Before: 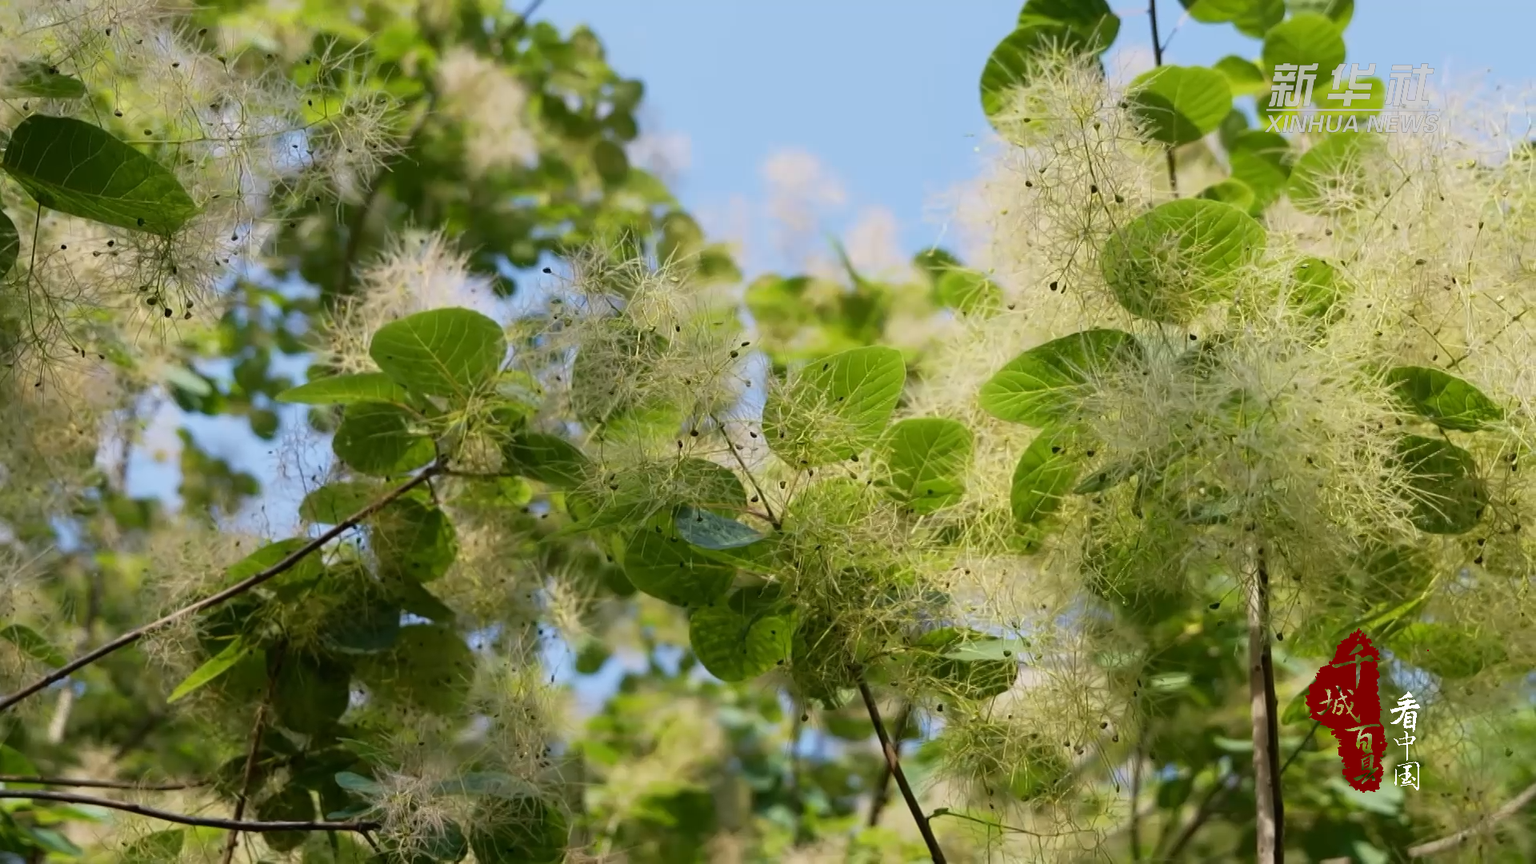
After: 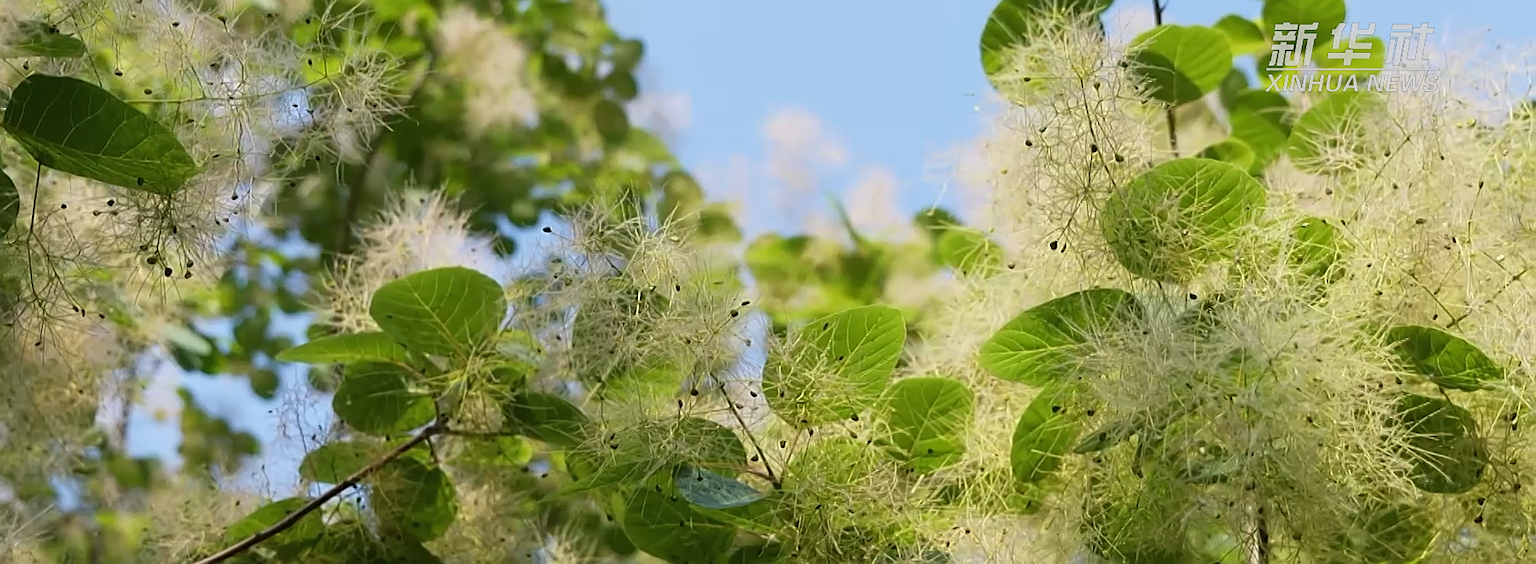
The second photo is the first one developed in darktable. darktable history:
crop and rotate: top 4.805%, bottom 29.907%
exposure: black level correction -0.001, exposure 0.08 EV, compensate highlight preservation false
sharpen: on, module defaults
